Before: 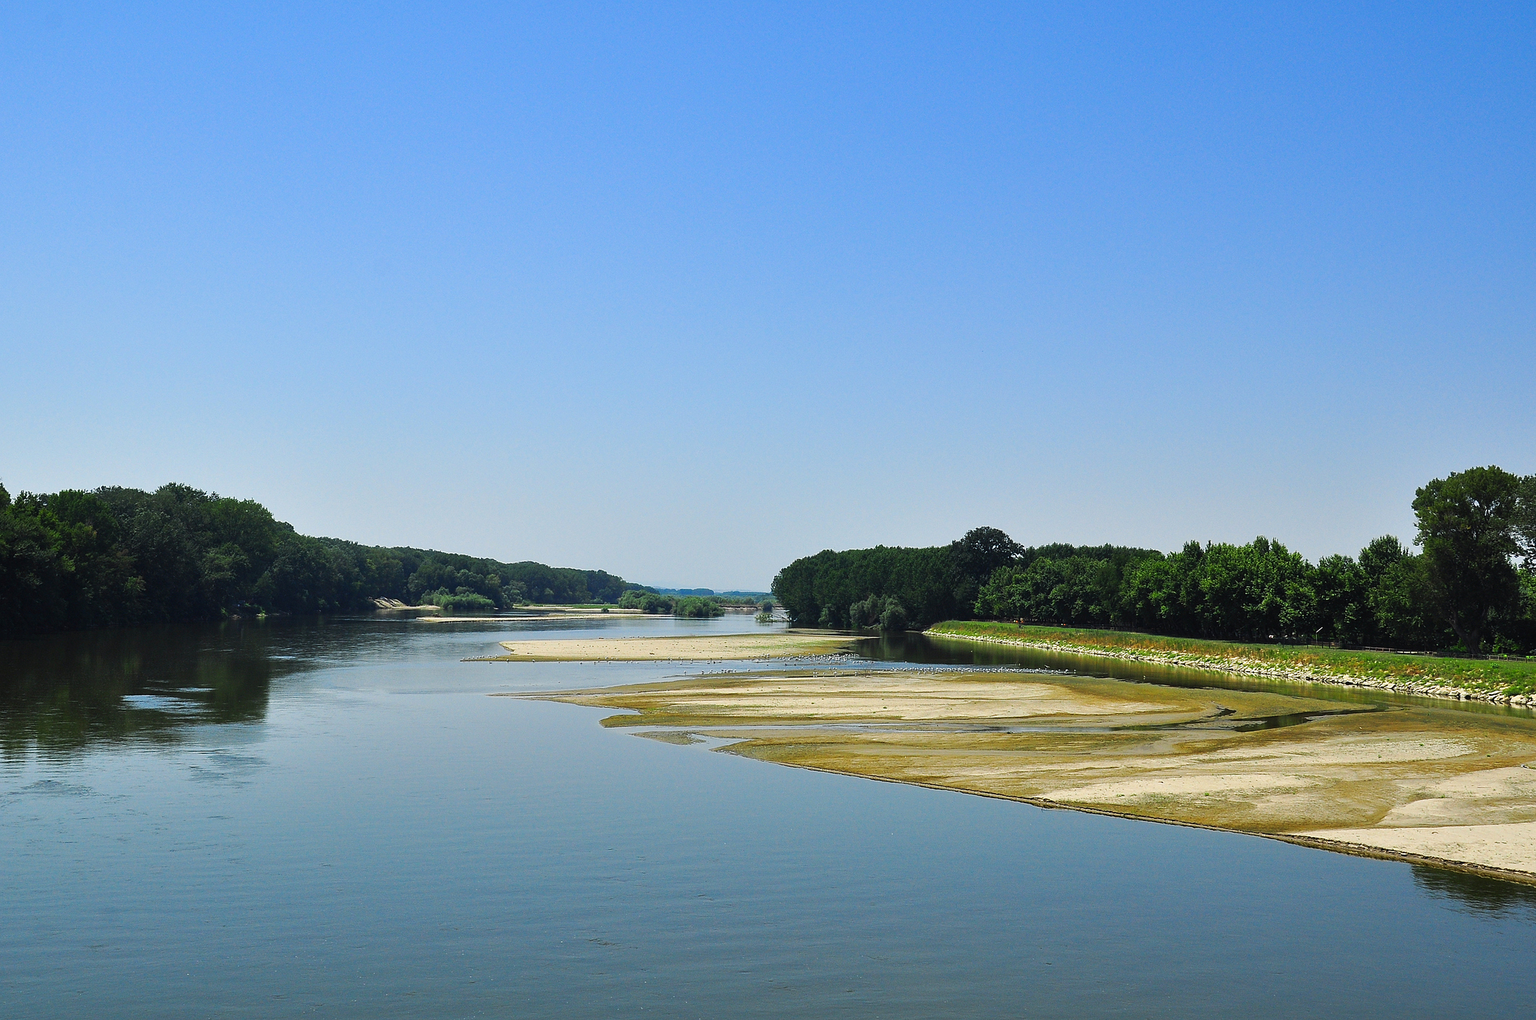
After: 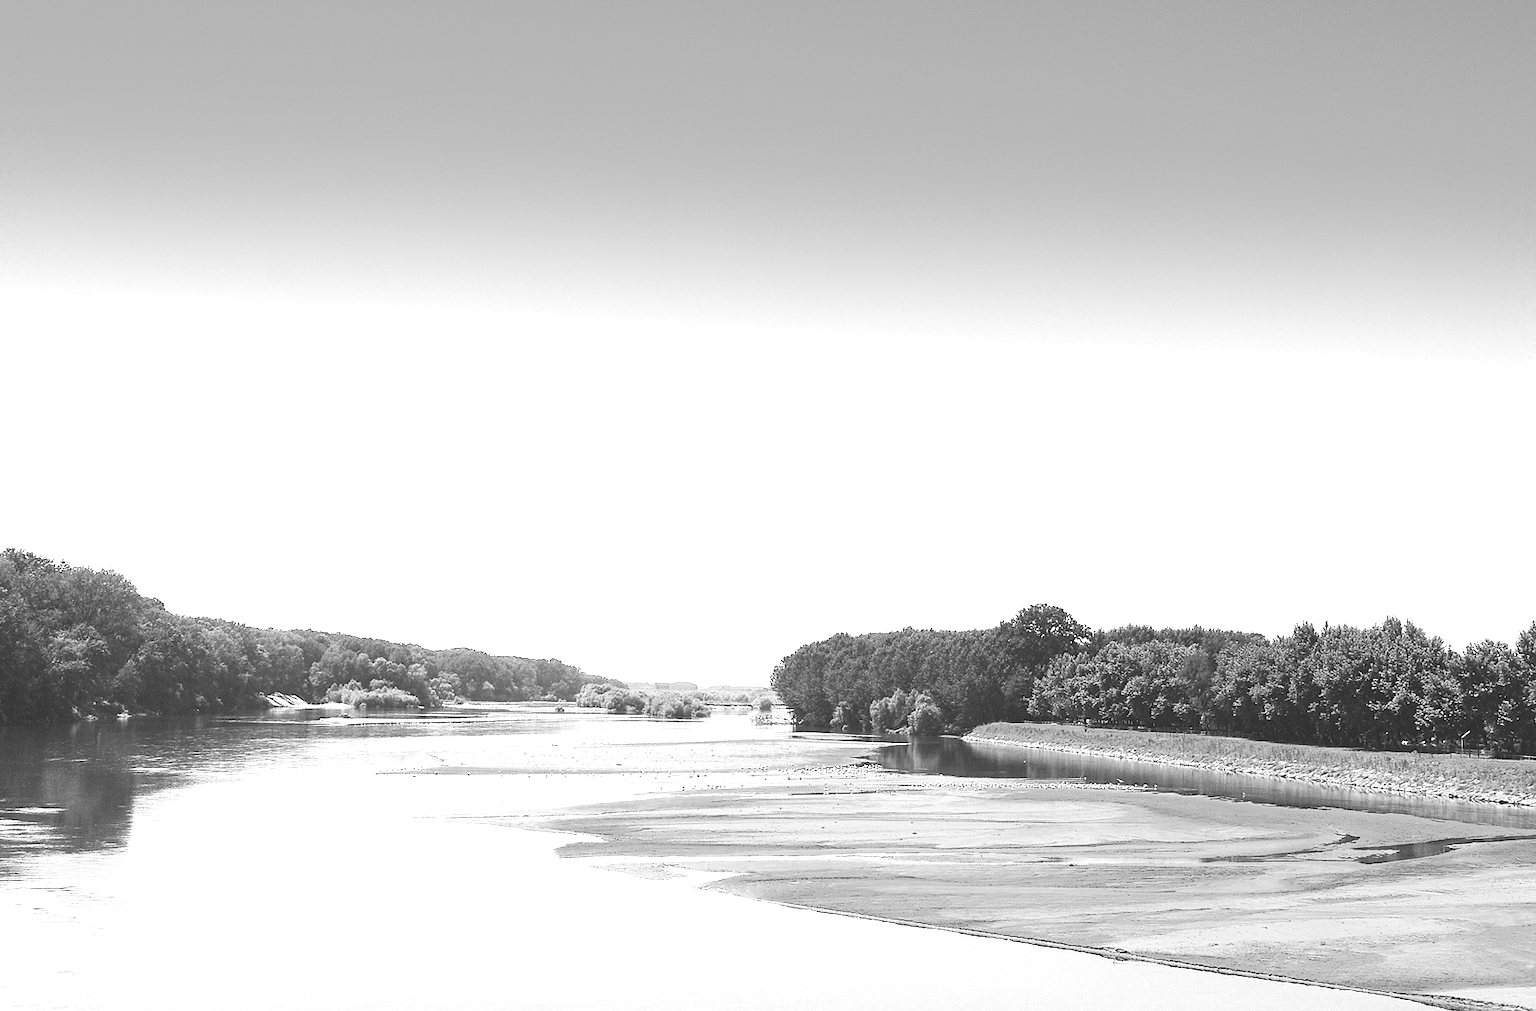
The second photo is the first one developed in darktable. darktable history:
contrast brightness saturation: contrast 0.24, brightness 0.26, saturation 0.39
crop and rotate: left 10.77%, top 5.1%, right 10.41%, bottom 16.76%
exposure: black level correction 0, exposure 0.9 EV, compensate exposure bias true, compensate highlight preservation false
monochrome: a 0, b 0, size 0.5, highlights 0.57
color balance: lift [1.006, 0.985, 1.002, 1.015], gamma [1, 0.953, 1.008, 1.047], gain [1.076, 1.13, 1.004, 0.87]
contrast equalizer: y [[0.5, 0.5, 0.468, 0.5, 0.5, 0.5], [0.5 ×6], [0.5 ×6], [0 ×6], [0 ×6]]
graduated density: density 2.02 EV, hardness 44%, rotation 0.374°, offset 8.21, hue 208.8°, saturation 97%
